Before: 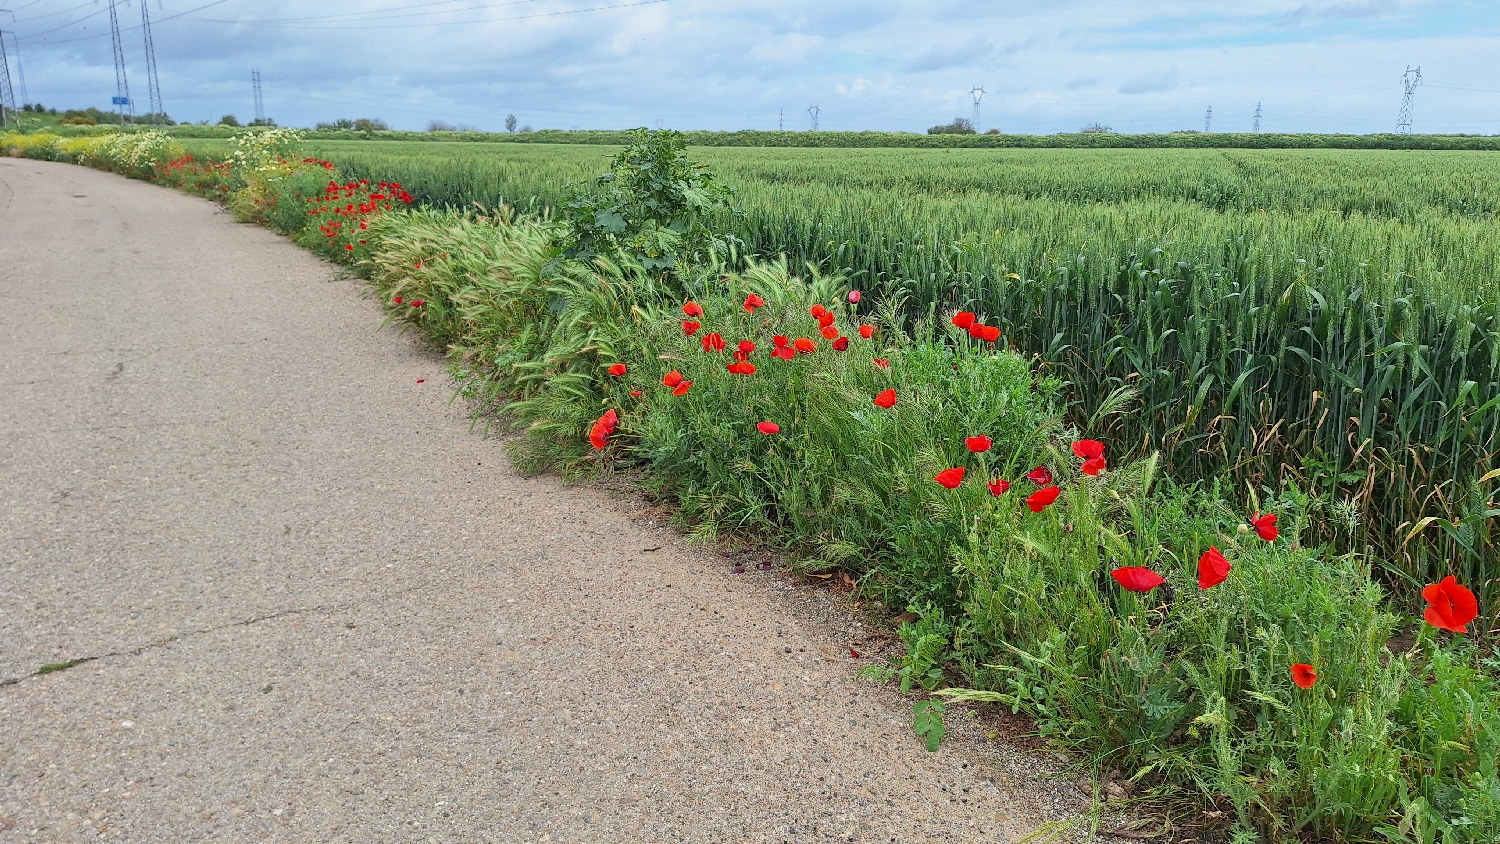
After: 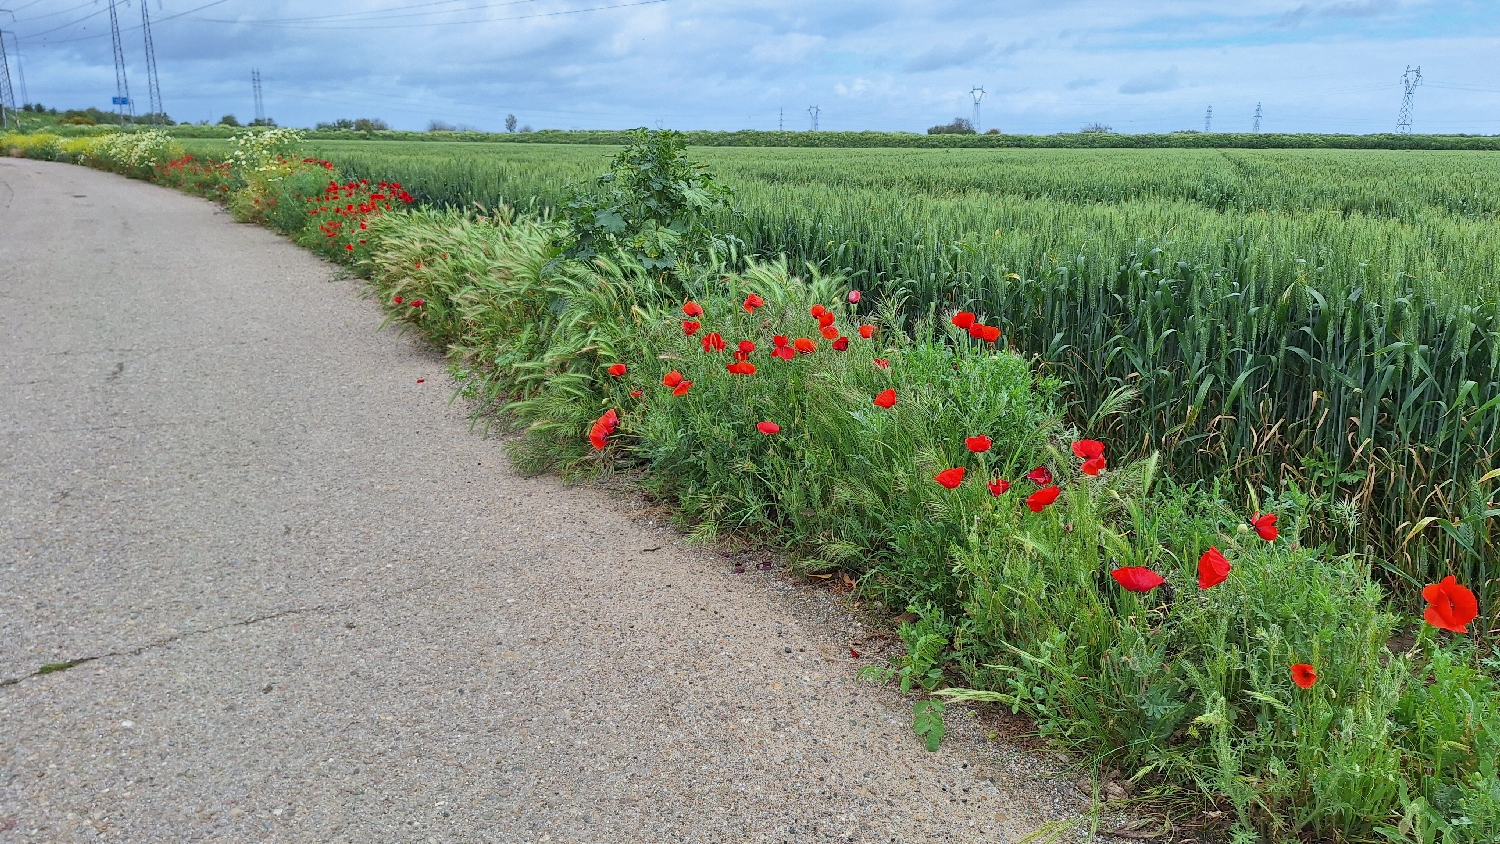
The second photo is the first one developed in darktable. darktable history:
white balance: red 0.967, blue 1.049
shadows and highlights: shadows 49, highlights -41, soften with gaussian
